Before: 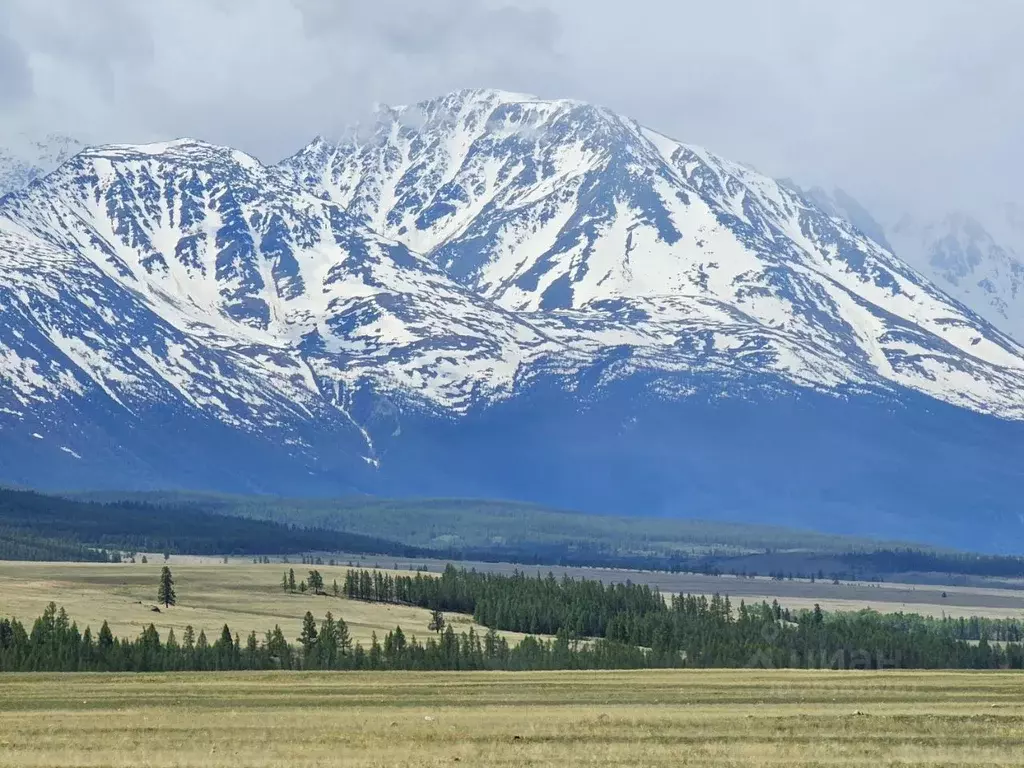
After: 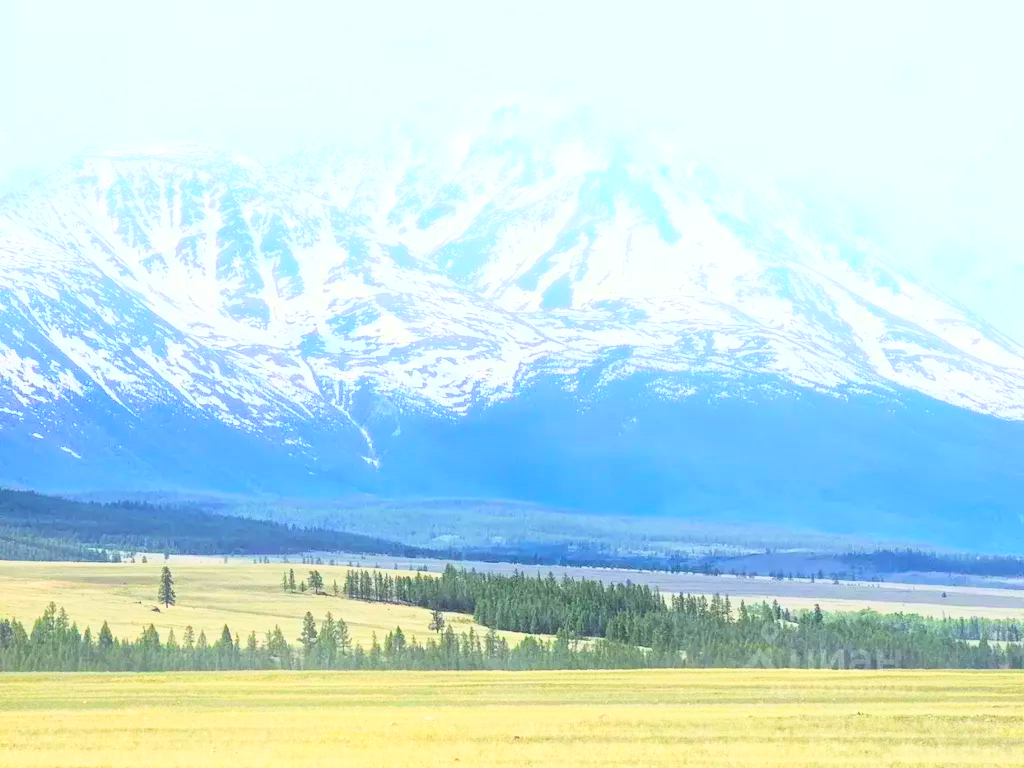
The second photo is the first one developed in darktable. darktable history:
base curve: curves: ch0 [(0, 0) (0.018, 0.026) (0.143, 0.37) (0.33, 0.731) (0.458, 0.853) (0.735, 0.965) (0.905, 0.986) (1, 1)]
bloom: size 16%, threshold 98%, strength 20%
color balance rgb: perceptual saturation grading › global saturation 20%, global vibrance 20%
